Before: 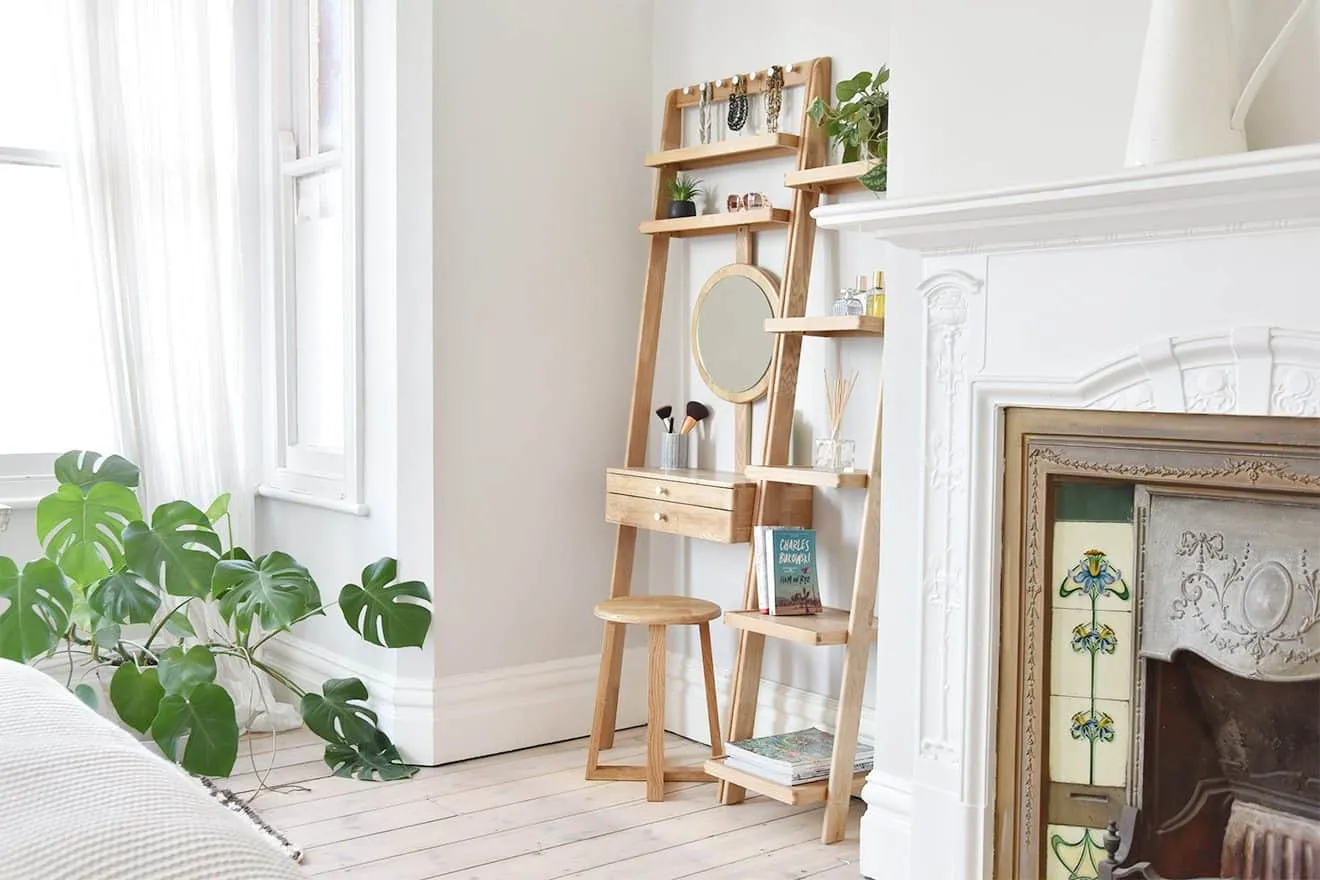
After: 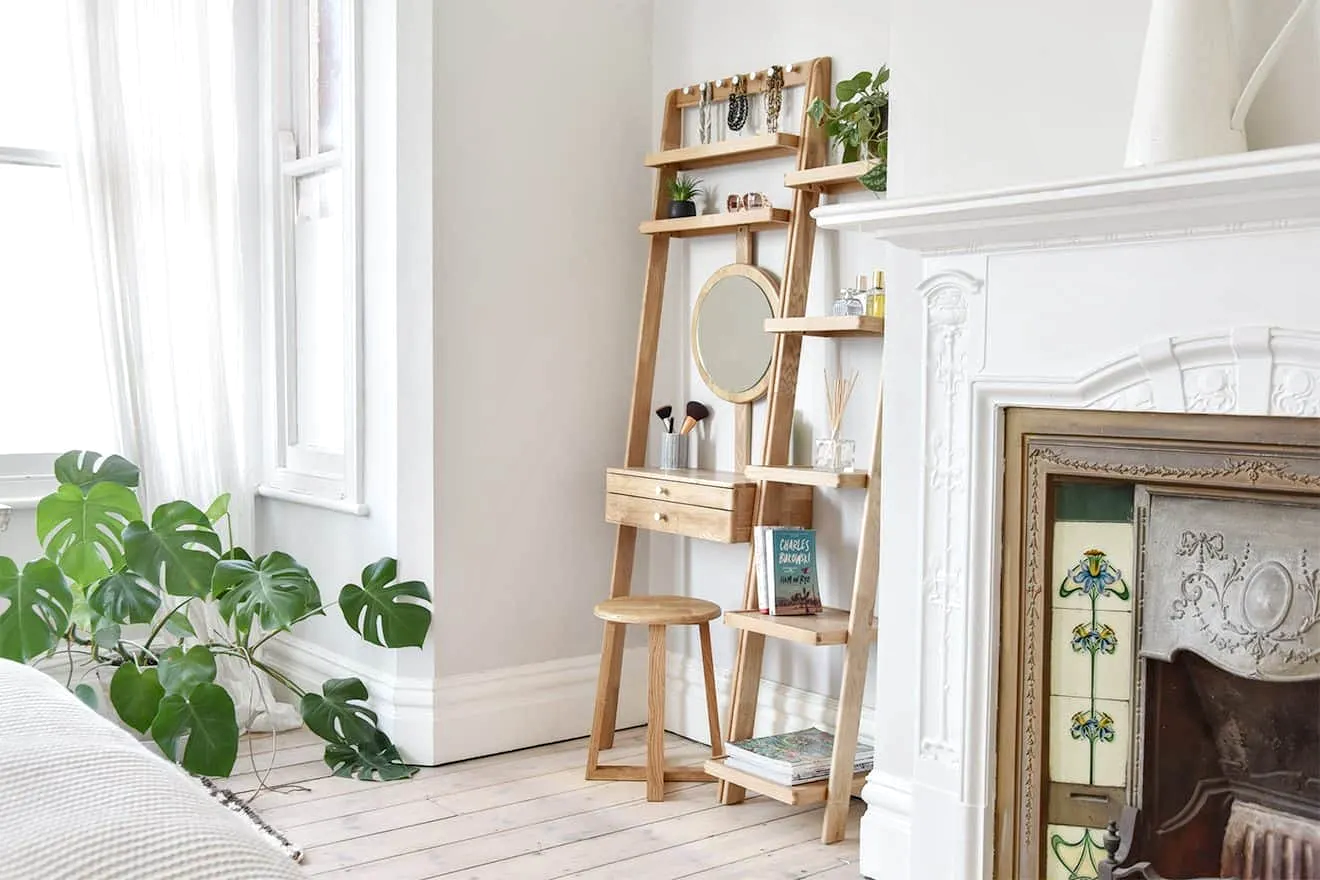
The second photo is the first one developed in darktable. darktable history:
local contrast: shadows 92%, midtone range 0.495
